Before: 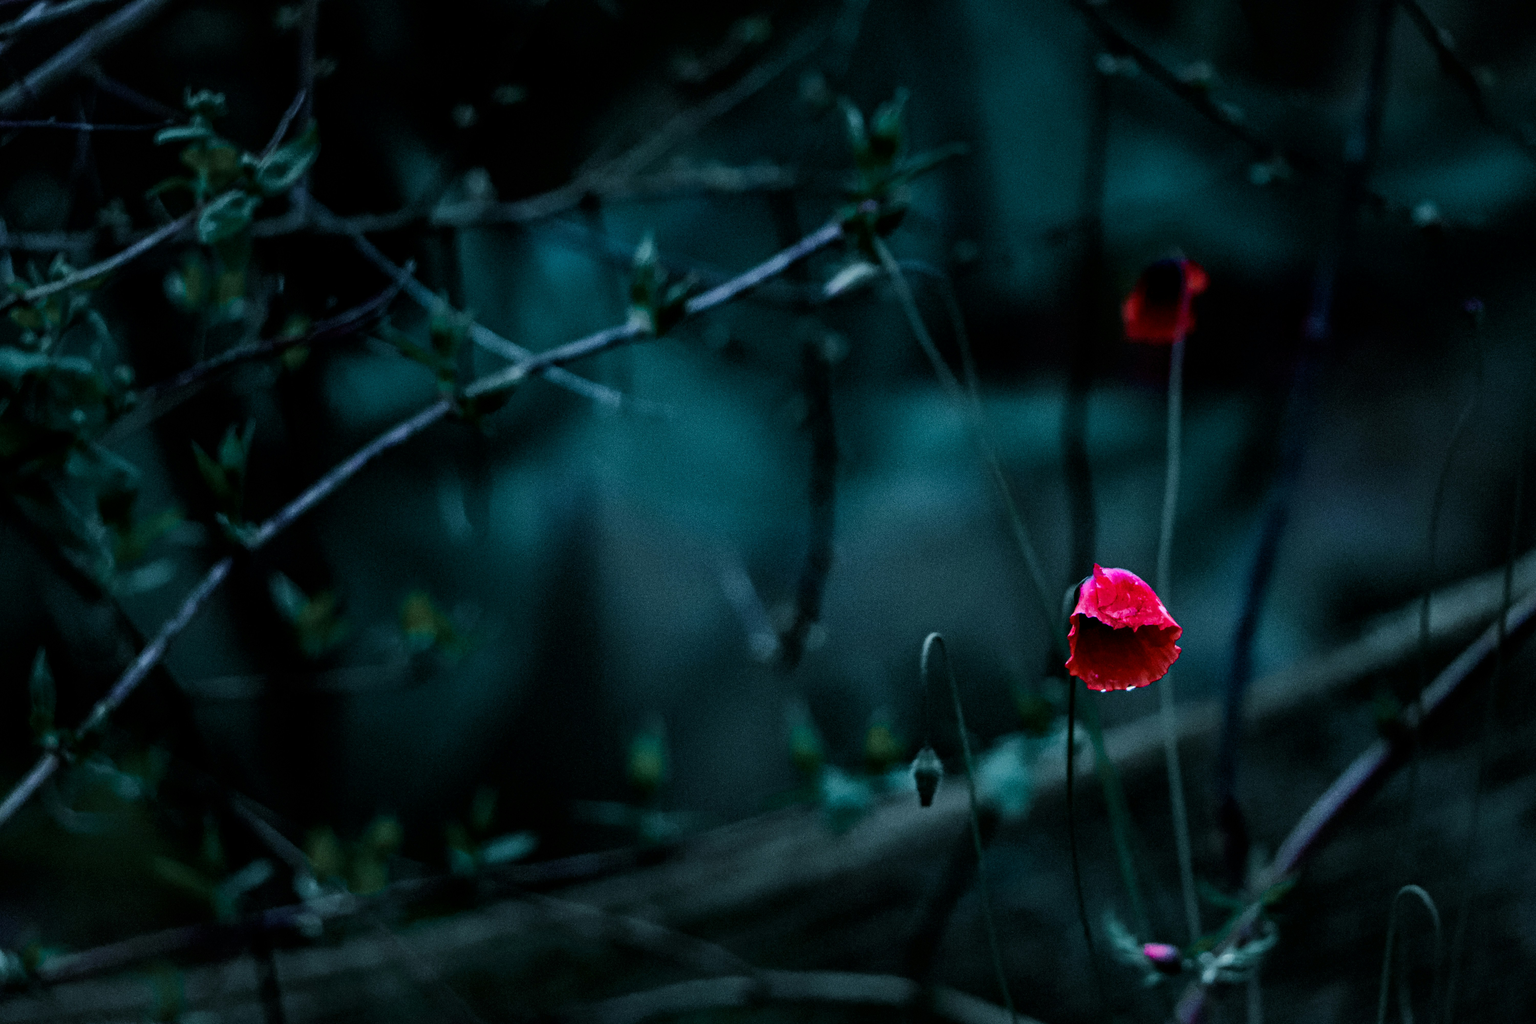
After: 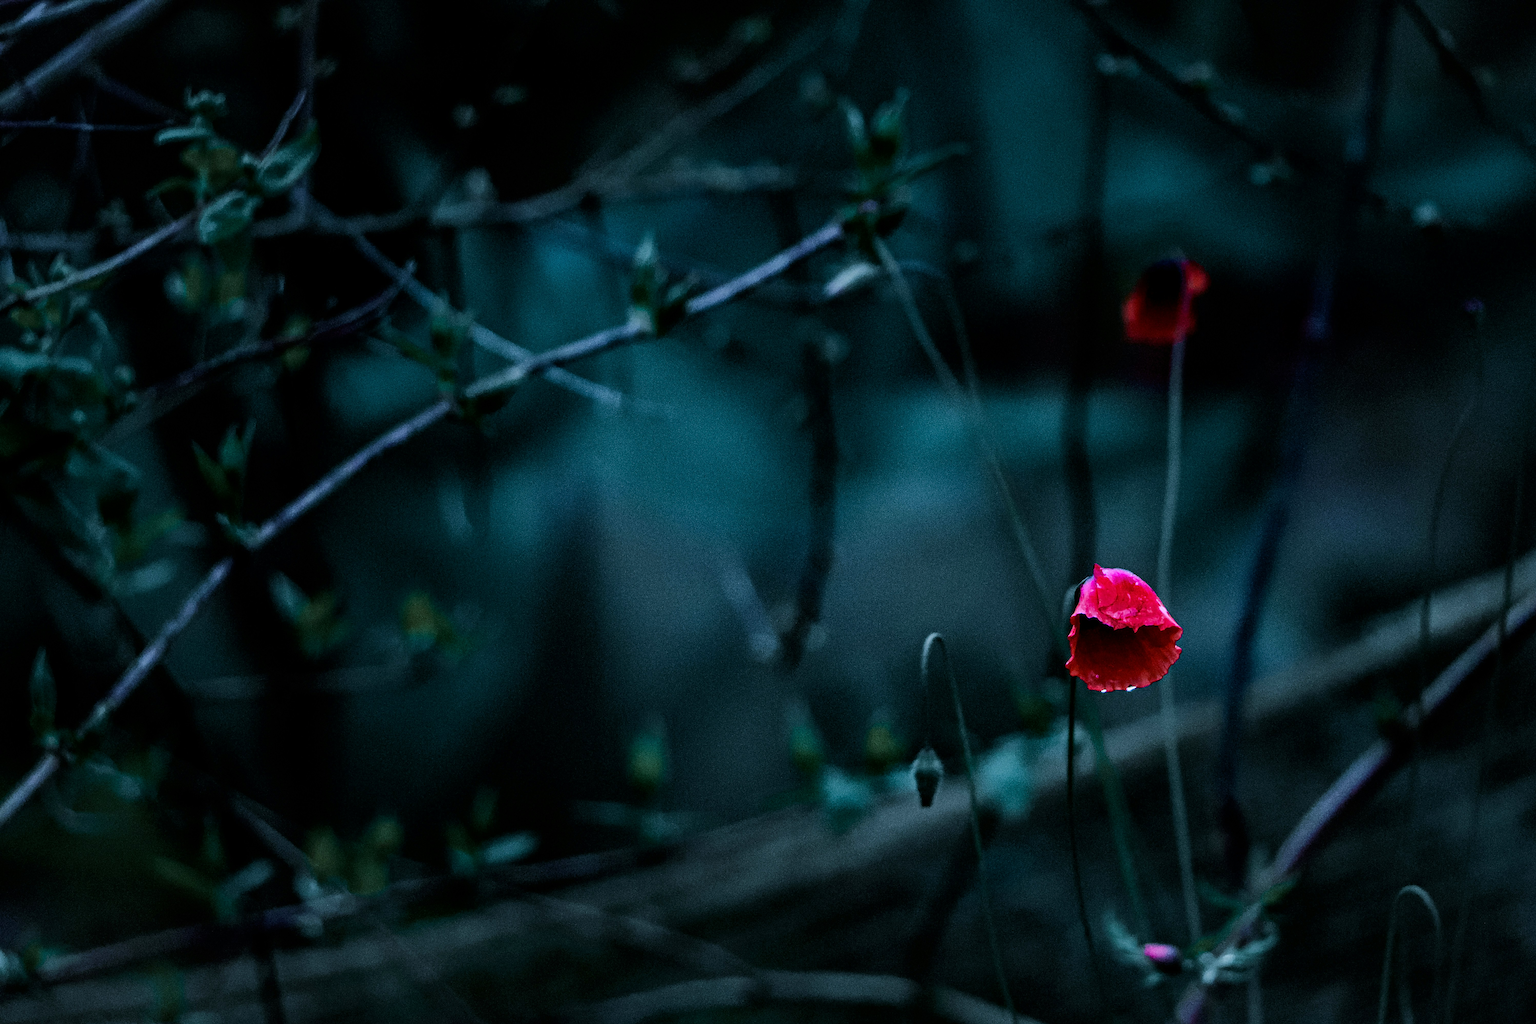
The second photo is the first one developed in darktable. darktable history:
sharpen: on, module defaults
white balance: red 0.984, blue 1.059
